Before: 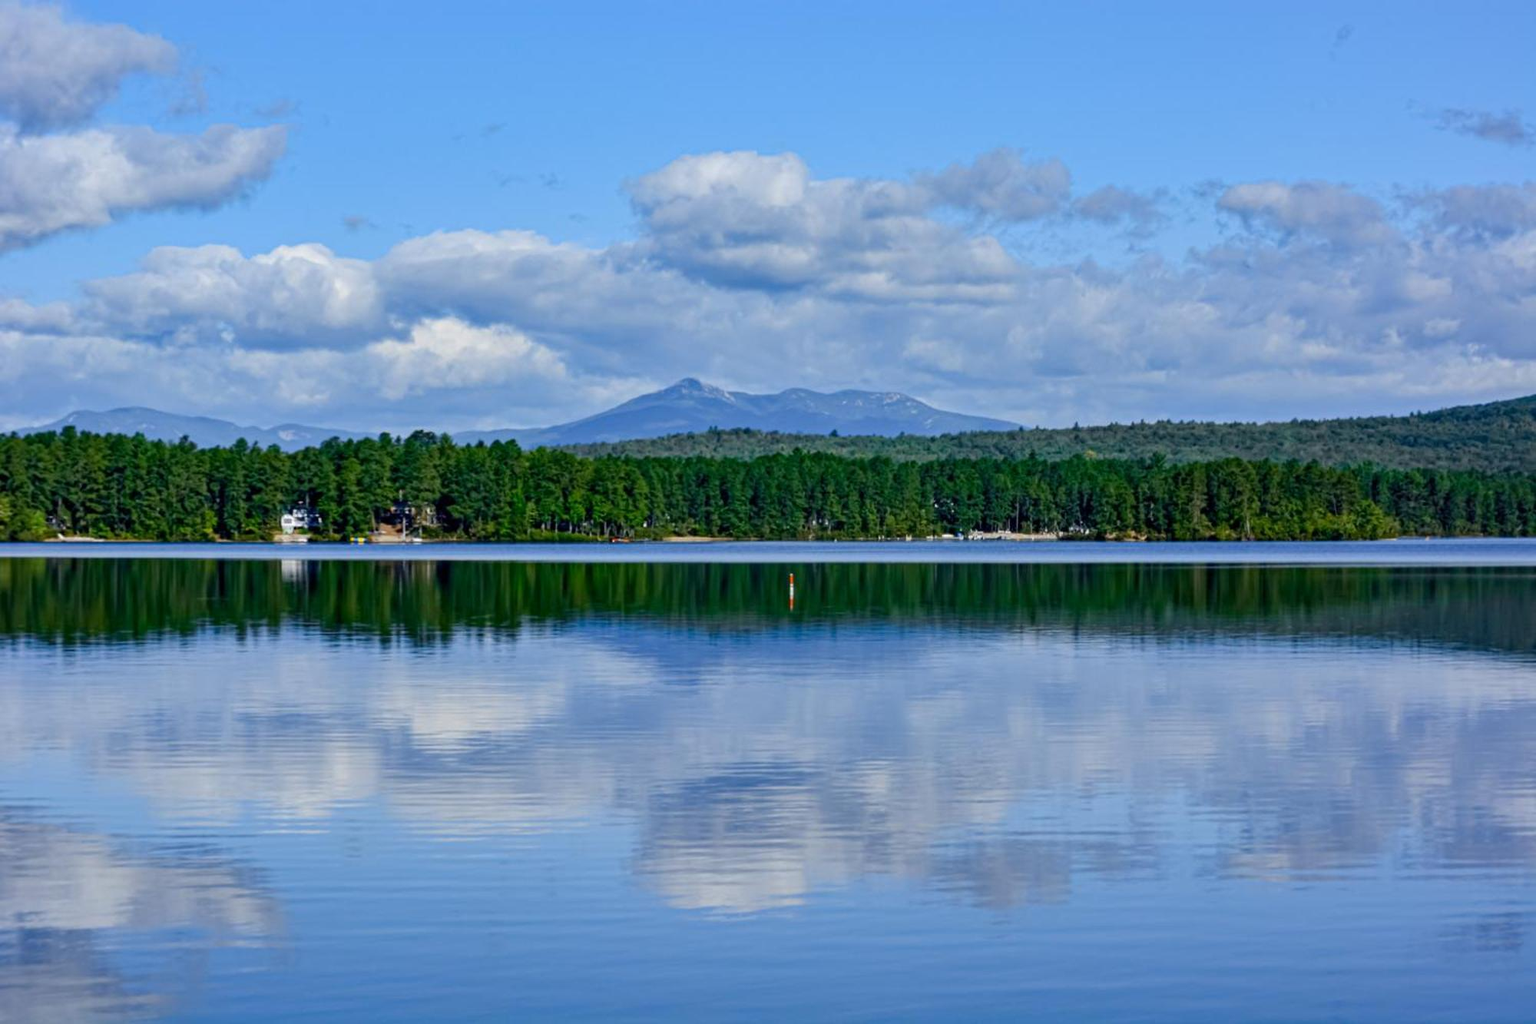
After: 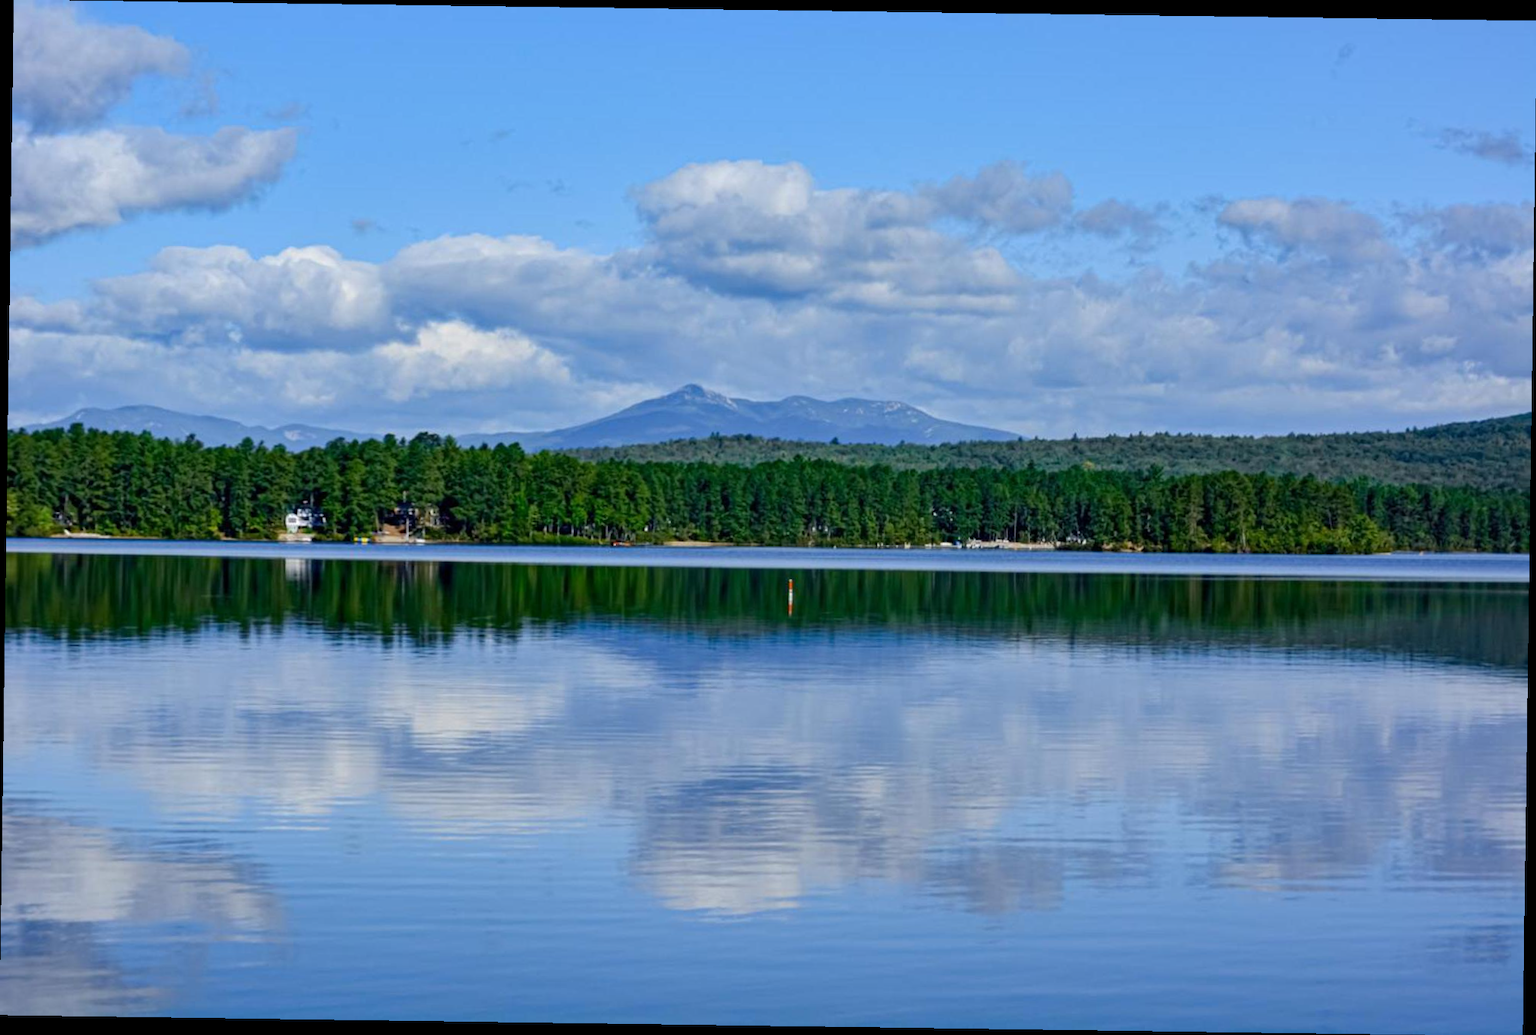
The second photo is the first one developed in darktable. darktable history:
rotate and perspective: rotation 0.8°, automatic cropping off
tone equalizer: on, module defaults
